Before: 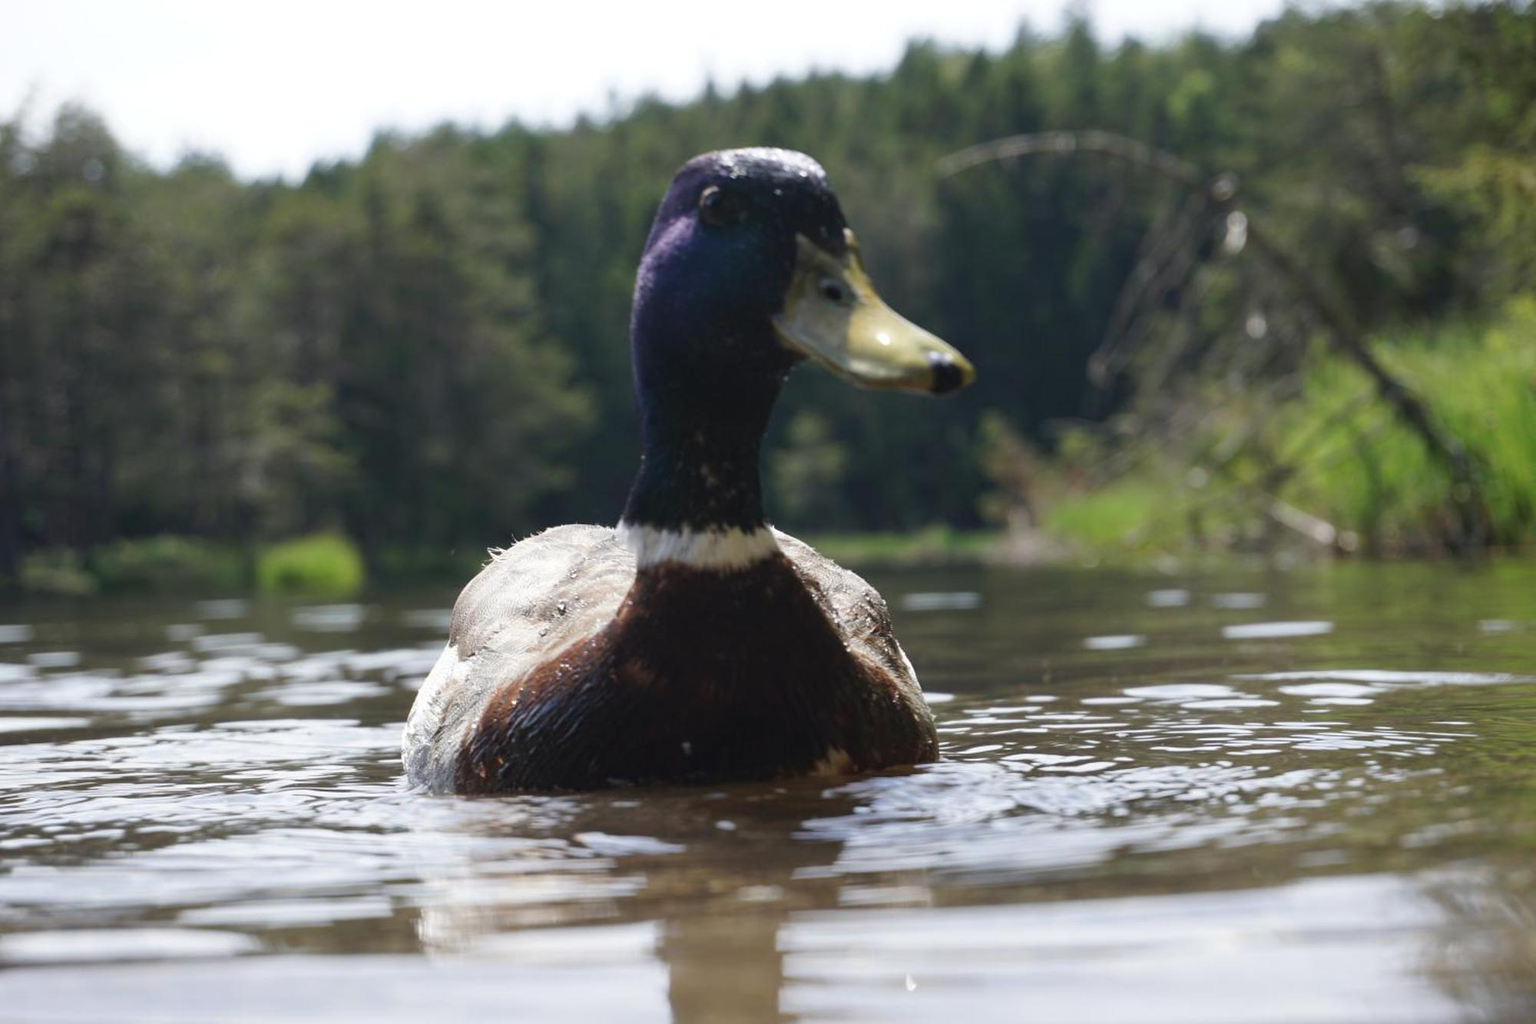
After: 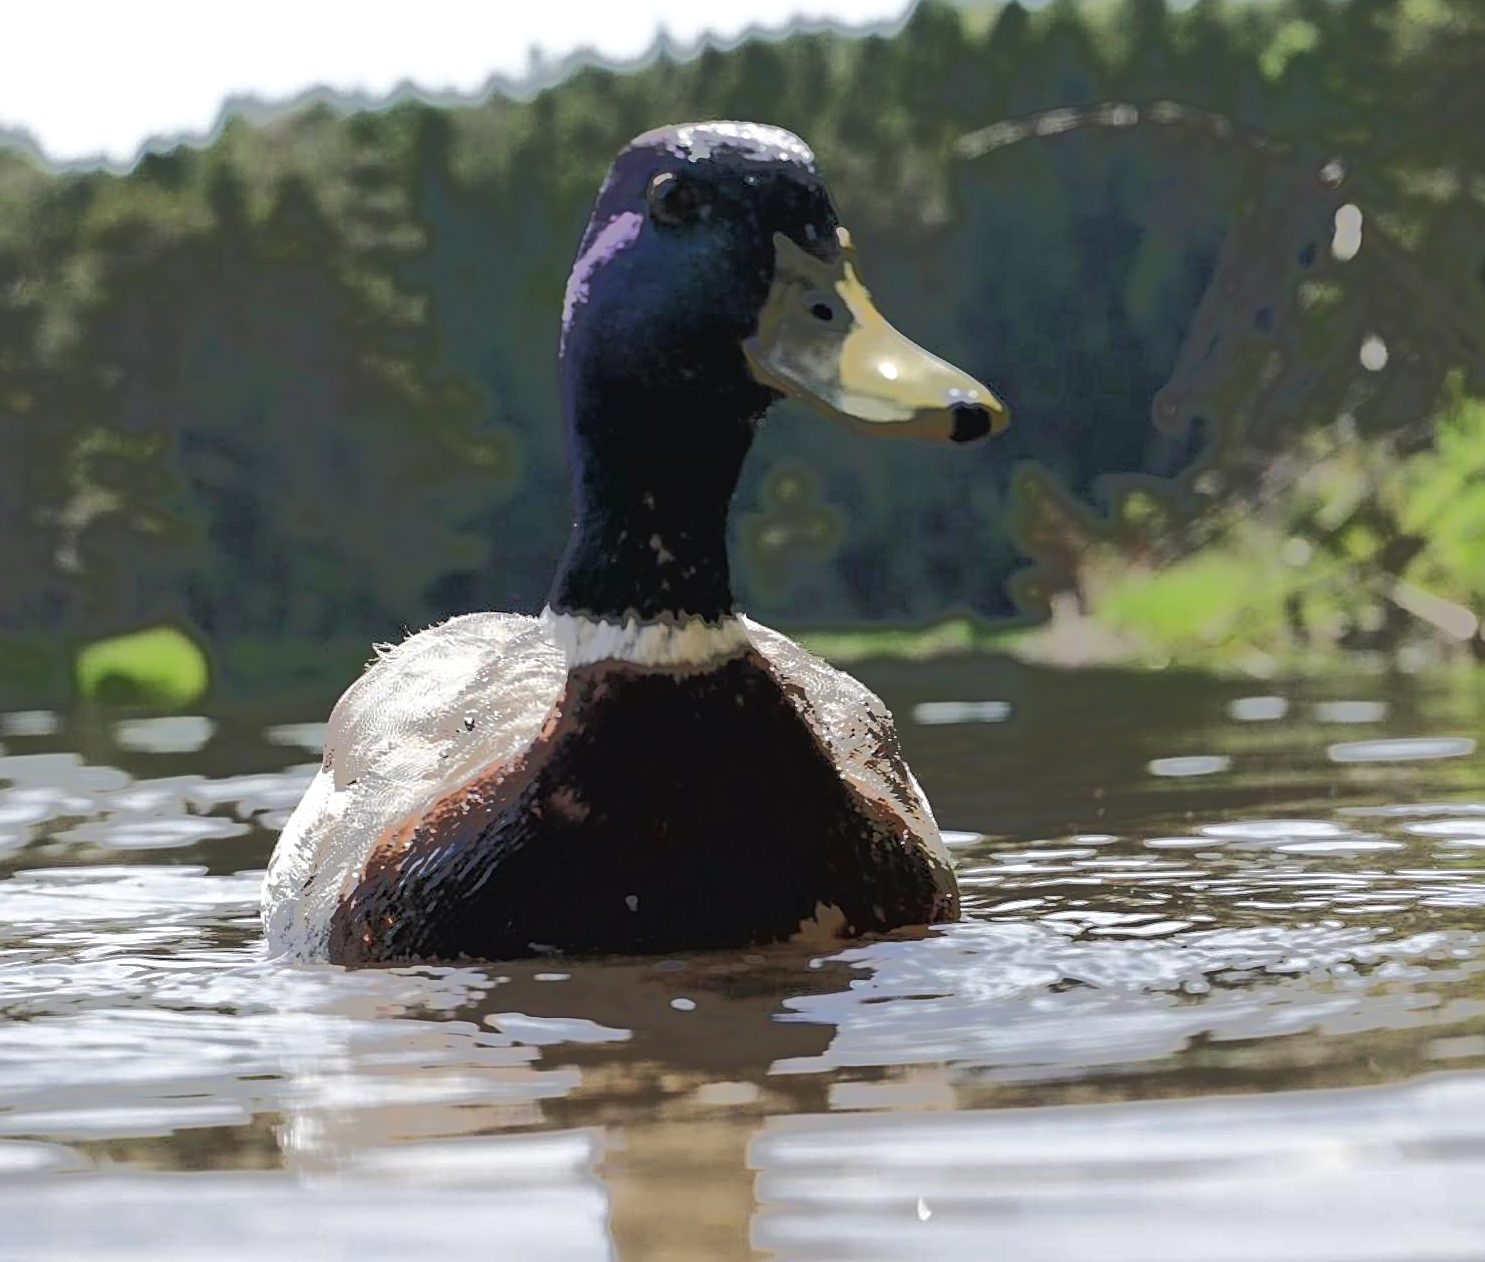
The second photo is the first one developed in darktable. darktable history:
tone equalizer: -7 EV -0.626 EV, -6 EV 1.04 EV, -5 EV -0.46 EV, -4 EV 0.405 EV, -3 EV 0.41 EV, -2 EV 0.123 EV, -1 EV -0.129 EV, +0 EV -0.41 EV, edges refinement/feathering 500, mask exposure compensation -1.57 EV, preserve details no
crop and rotate: left 13.122%, top 5.285%, right 12.604%
sharpen: on, module defaults
